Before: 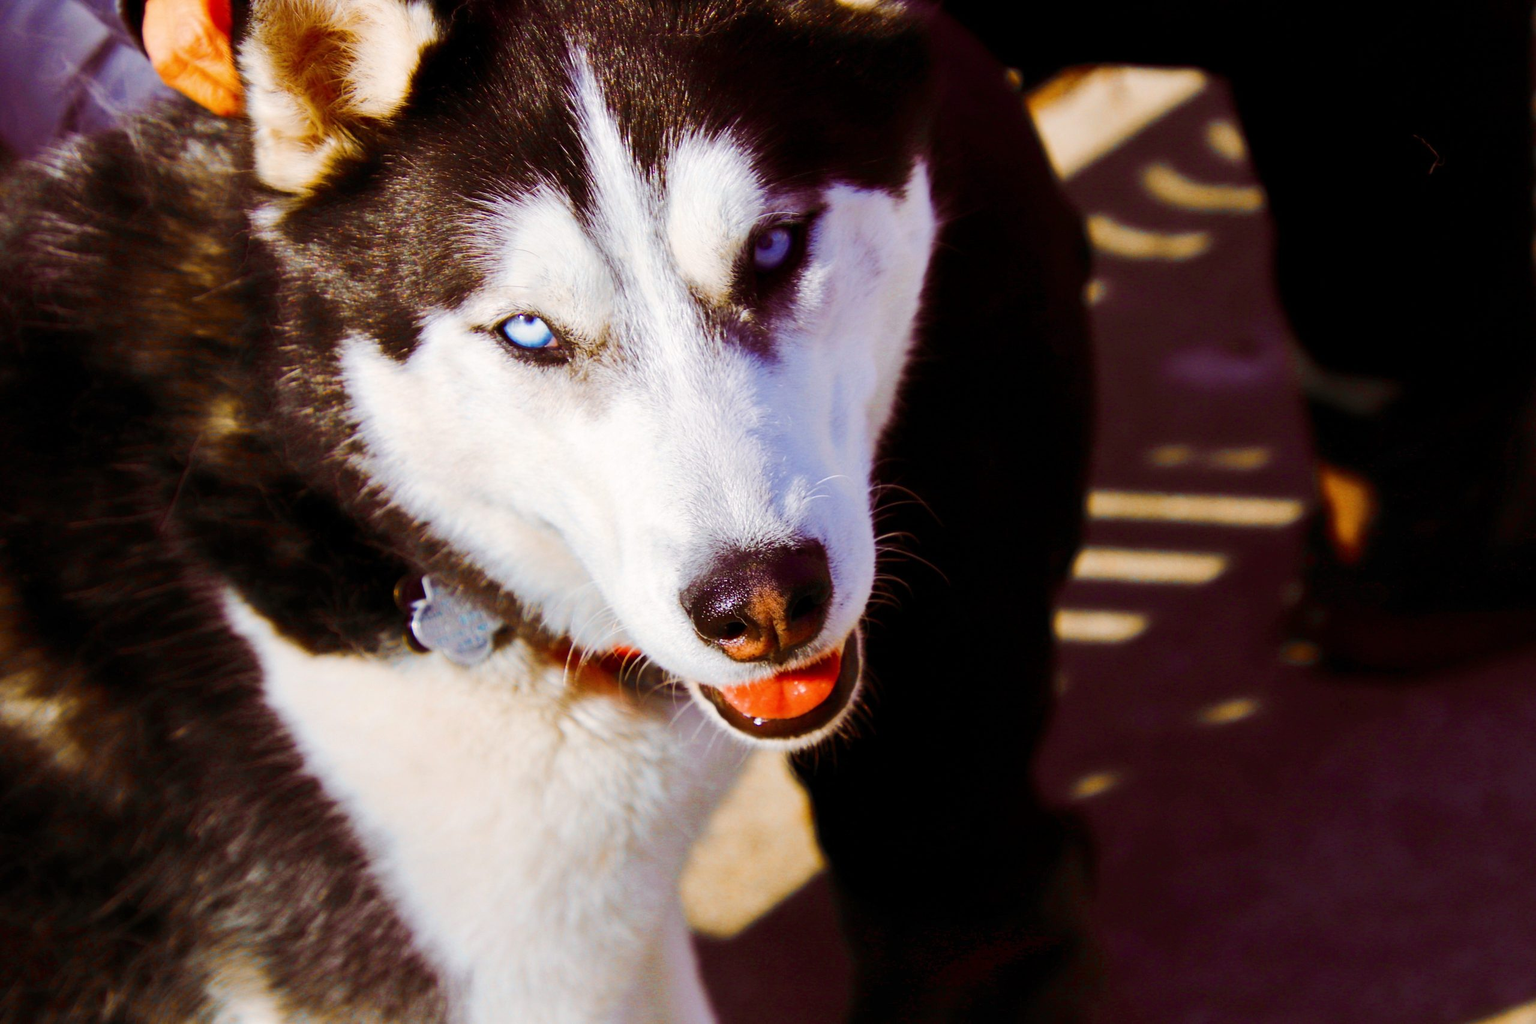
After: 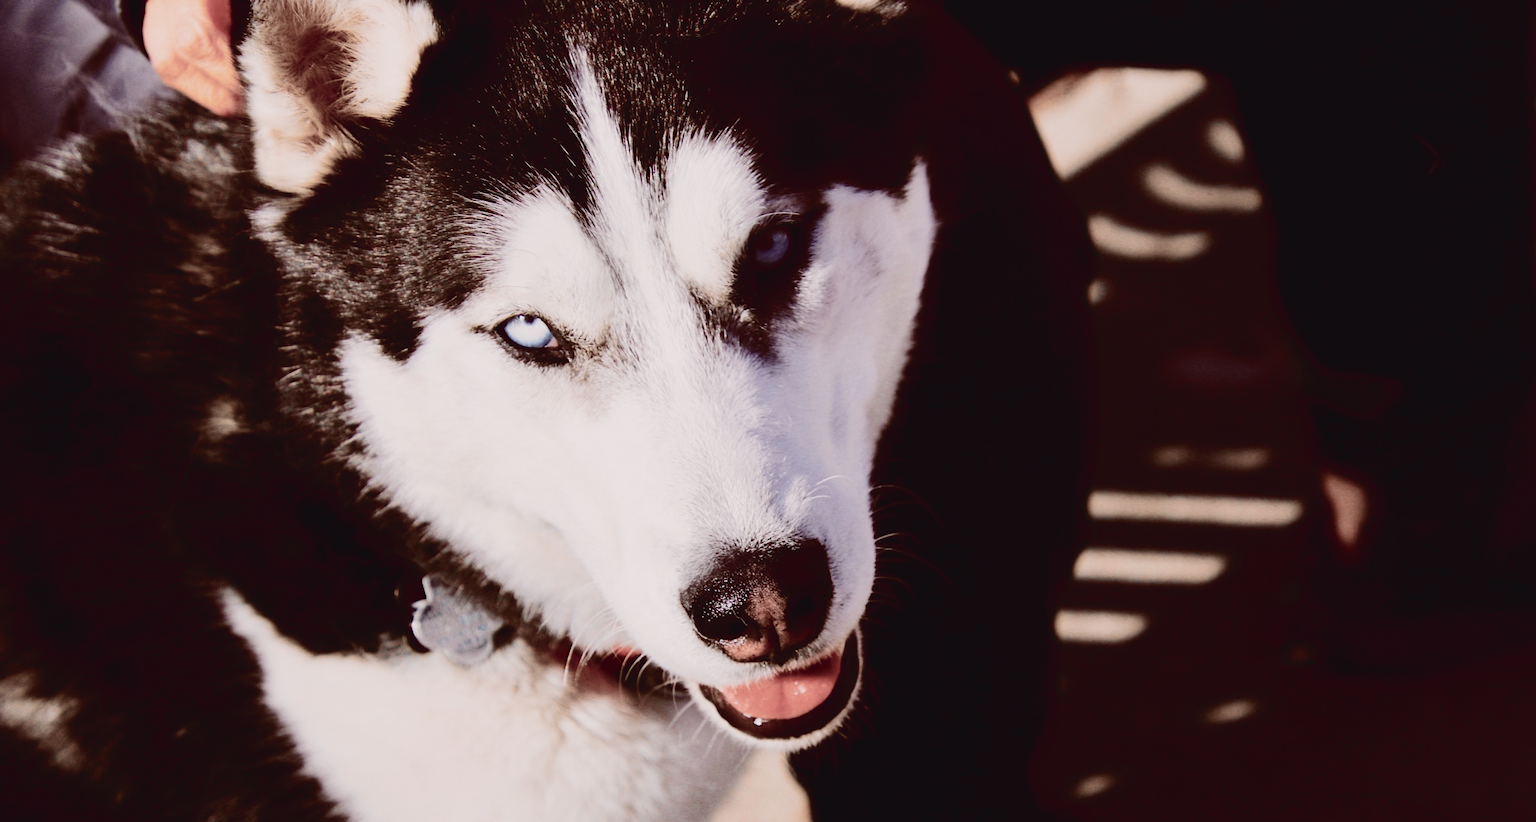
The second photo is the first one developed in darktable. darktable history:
filmic rgb: black relative exposure -5 EV, hardness 2.88, contrast 1.4, highlights saturation mix -30%
tone curve: curves: ch0 [(0, 0.036) (0.119, 0.115) (0.461, 0.479) (0.715, 0.767) (0.817, 0.865) (1, 0.998)]; ch1 [(0, 0) (0.377, 0.416) (0.44, 0.461) (0.487, 0.49) (0.514, 0.525) (0.538, 0.561) (0.67, 0.713) (1, 1)]; ch2 [(0, 0) (0.38, 0.405) (0.463, 0.445) (0.492, 0.486) (0.529, 0.533) (0.578, 0.59) (0.653, 0.698) (1, 1)], color space Lab, independent channels, preserve colors none
crop: bottom 19.644%
contrast brightness saturation: saturation -0.05
color balance rgb: shadows lift › luminance 1%, shadows lift › chroma 0.2%, shadows lift › hue 20°, power › luminance 1%, power › chroma 0.4%, power › hue 34°, highlights gain › luminance 0.8%, highlights gain › chroma 0.4%, highlights gain › hue 44°, global offset › chroma 0.4%, global offset › hue 34°, white fulcrum 0.08 EV, linear chroma grading › shadows -7%, linear chroma grading › highlights -7%, linear chroma grading › global chroma -10%, linear chroma grading › mid-tones -8%, perceptual saturation grading › global saturation -28%, perceptual saturation grading › highlights -20%, perceptual saturation grading › mid-tones -24%, perceptual saturation grading › shadows -24%, perceptual brilliance grading › global brilliance -1%, perceptual brilliance grading › highlights -1%, perceptual brilliance grading › mid-tones -1%, perceptual brilliance grading › shadows -1%, global vibrance -17%, contrast -6%
exposure: exposure -0.157 EV, compensate highlight preservation false
